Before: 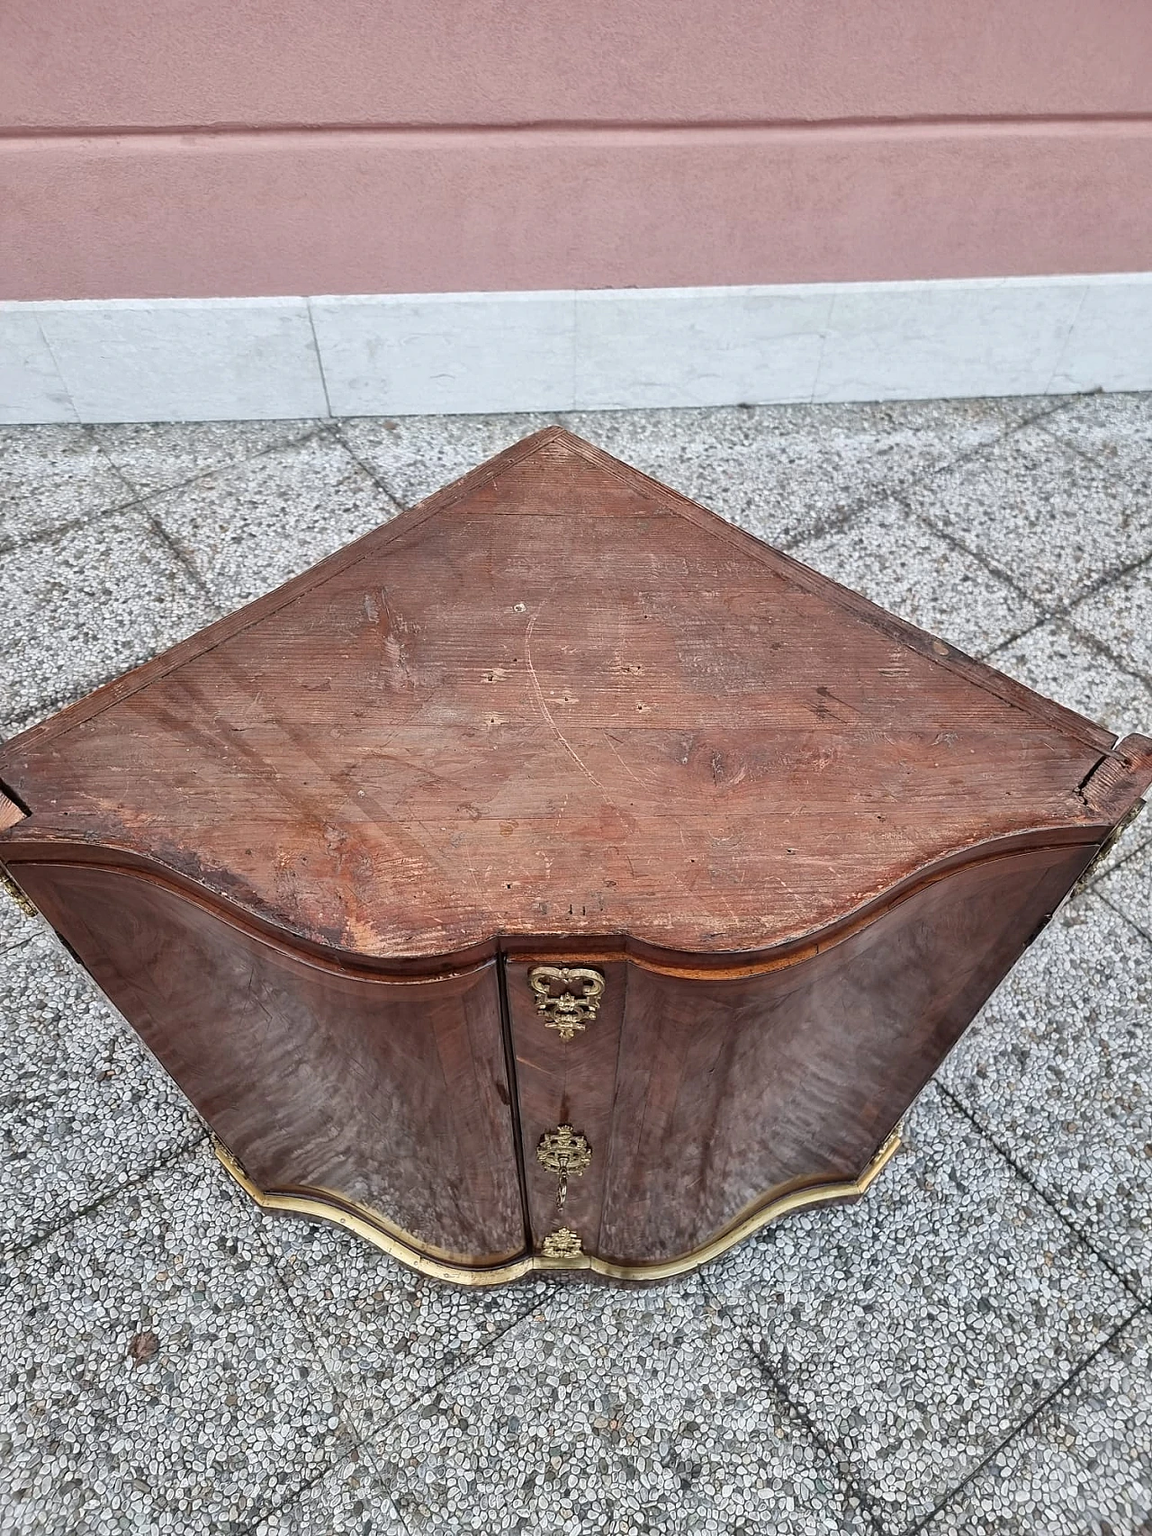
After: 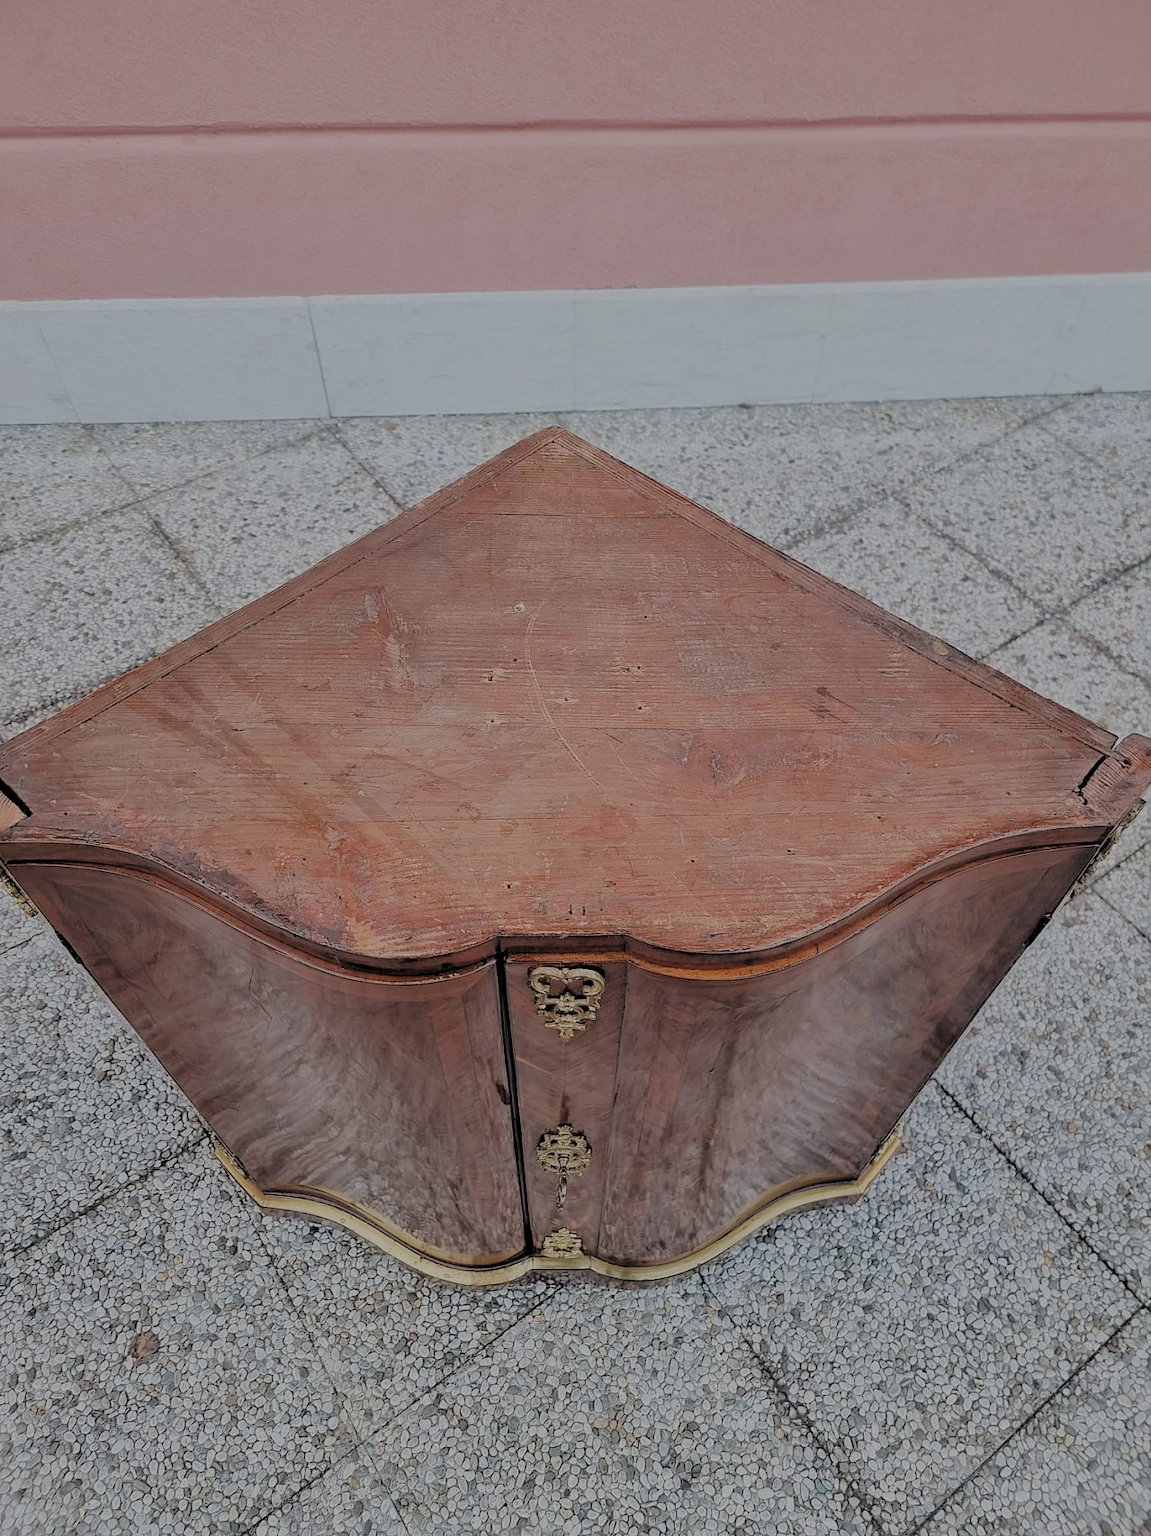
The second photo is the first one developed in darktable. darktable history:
filmic rgb: black relative exposure -4.46 EV, white relative exposure 6.64 EV, hardness 1.89, contrast 0.504, add noise in highlights 0.001, preserve chrominance max RGB, color science v3 (2019), use custom middle-gray values true, contrast in highlights soft
